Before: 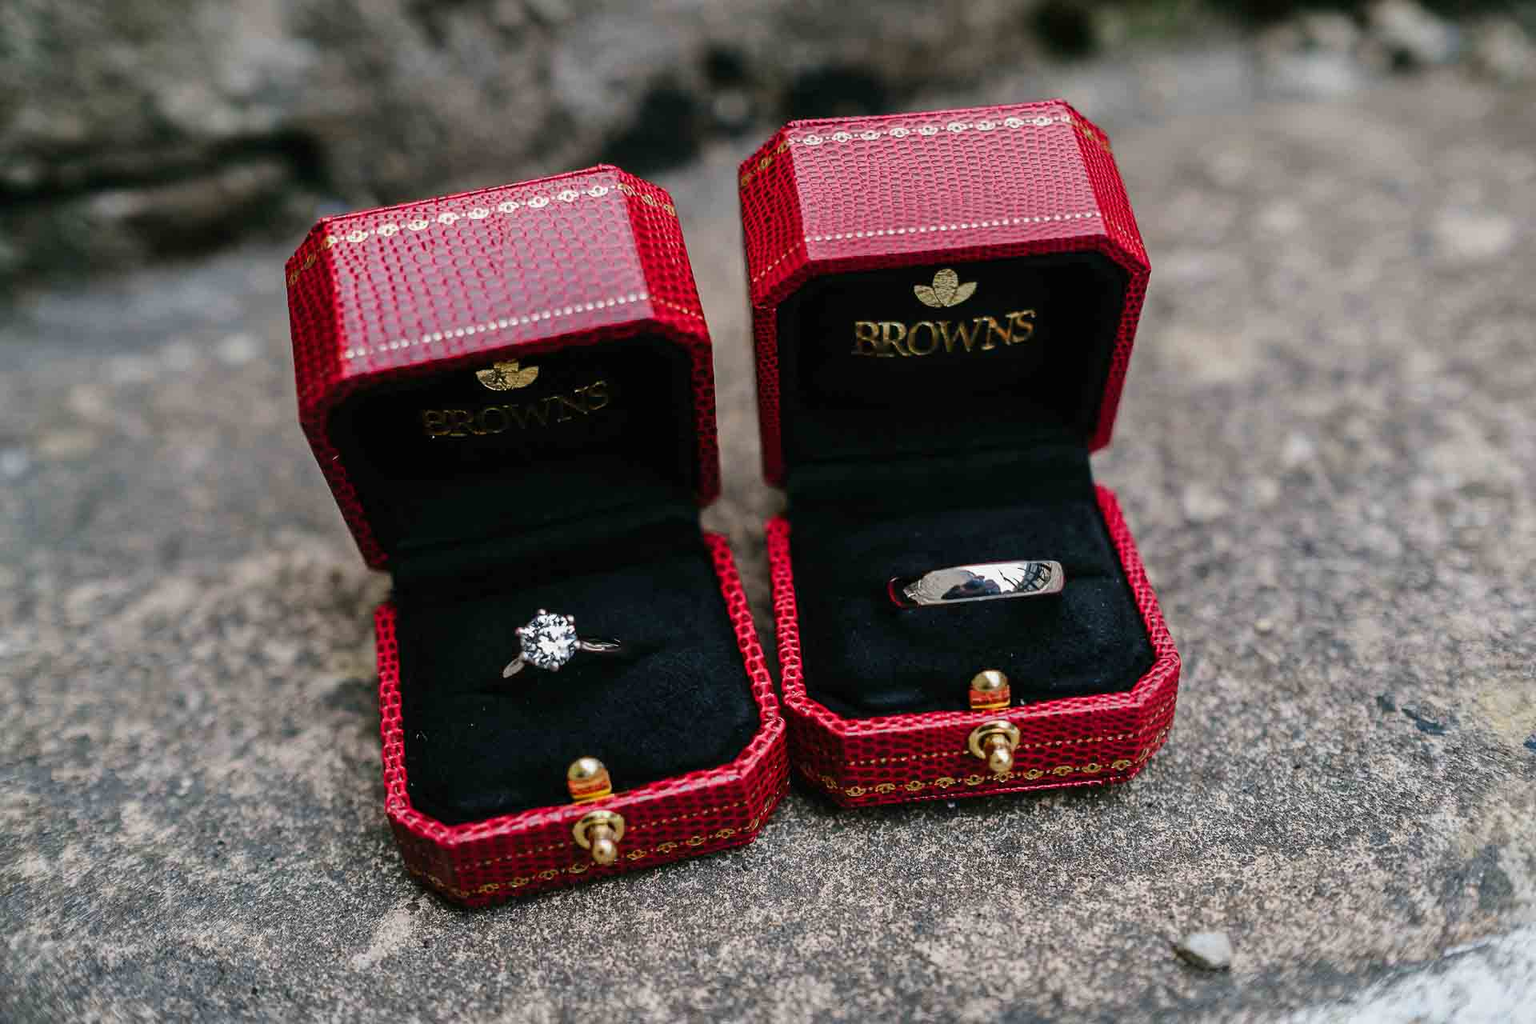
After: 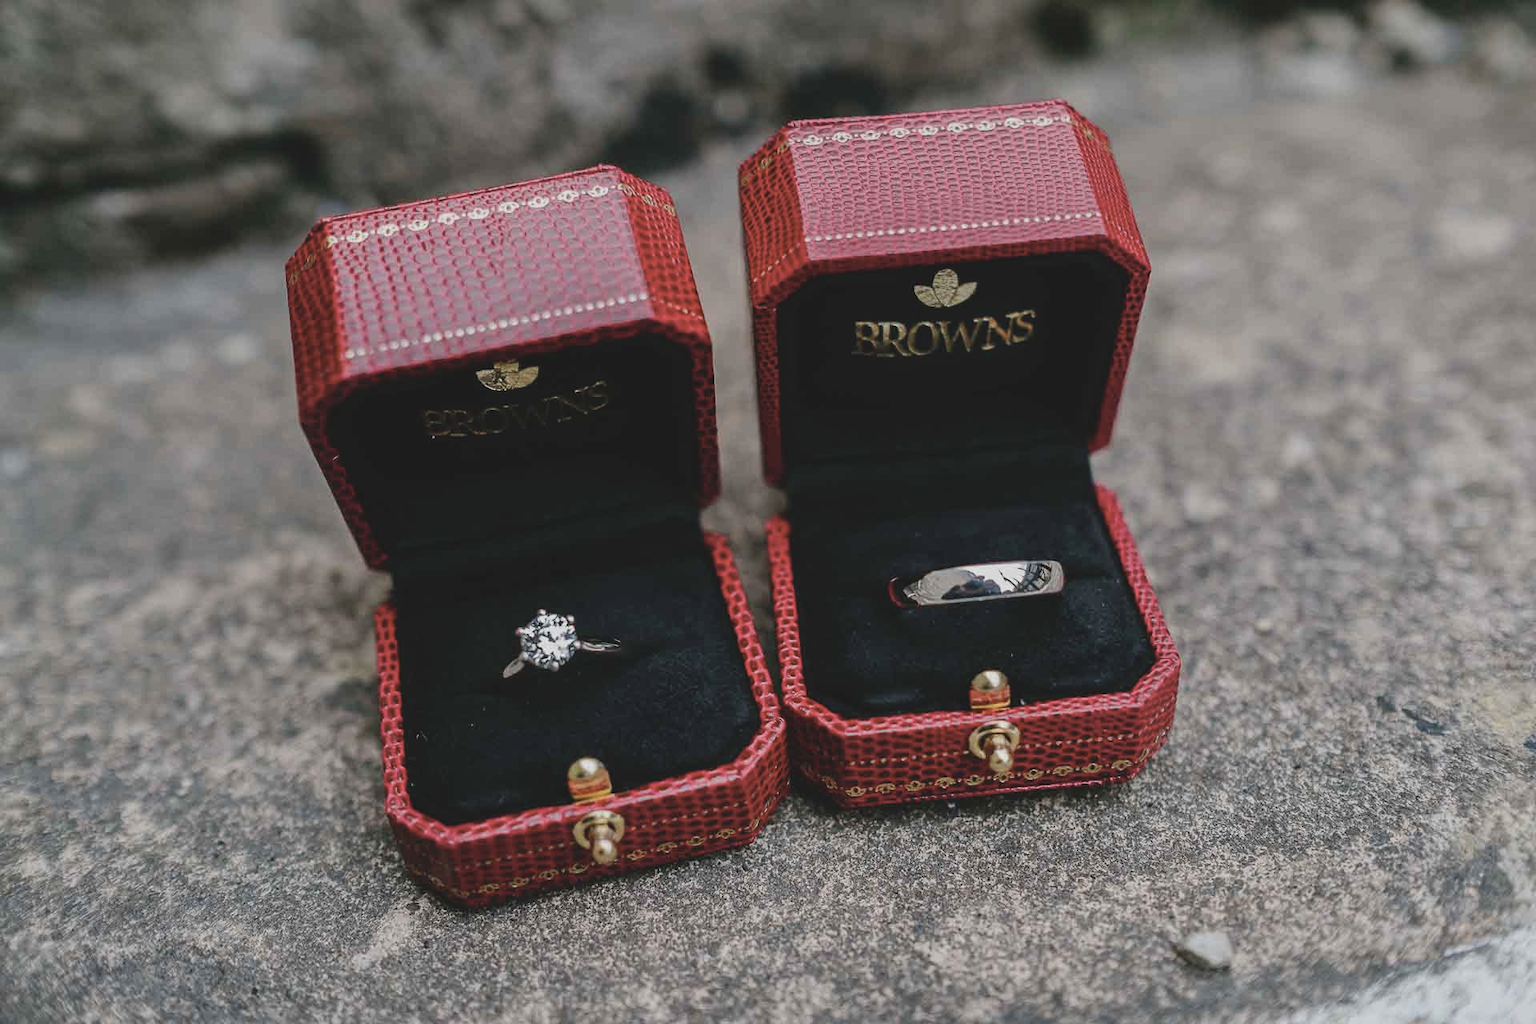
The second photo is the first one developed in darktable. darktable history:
lowpass: radius 0.1, contrast 0.85, saturation 1.1, unbound 0
contrast brightness saturation: contrast -0.05, saturation -0.41
